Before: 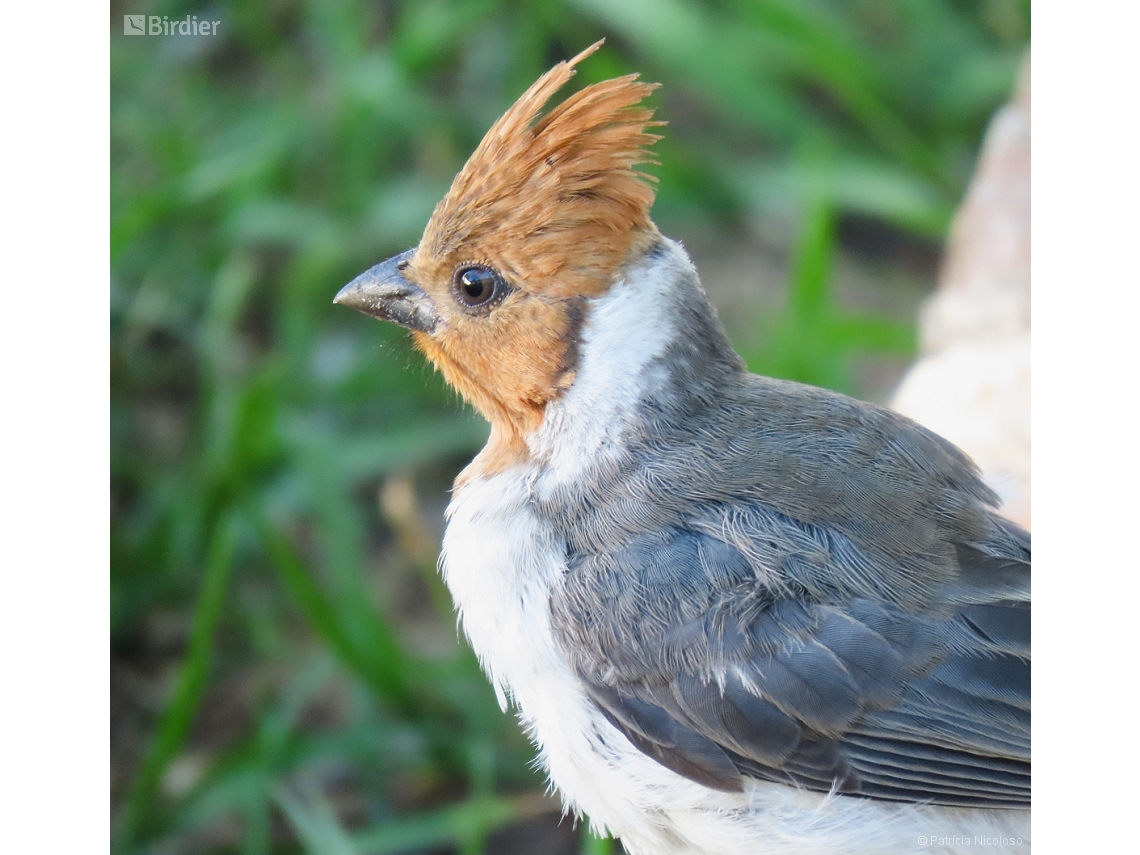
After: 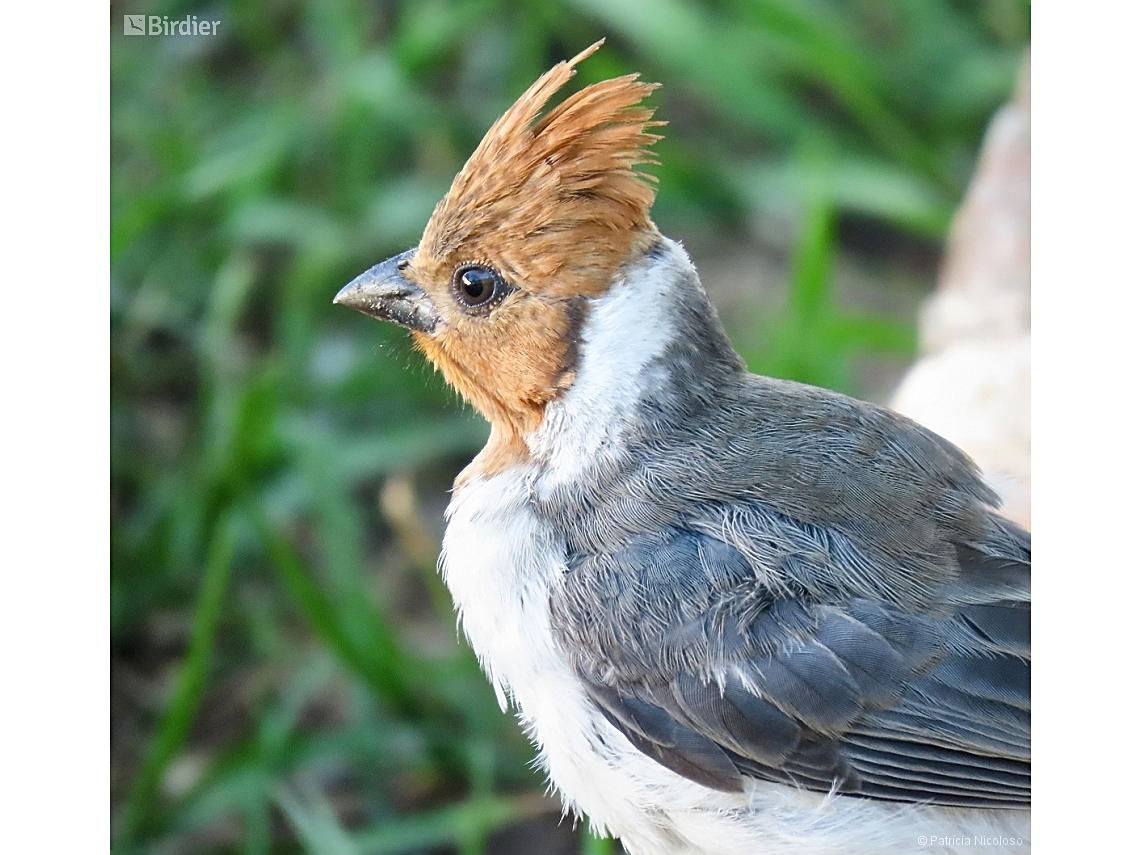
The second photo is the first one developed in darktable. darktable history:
local contrast: mode bilateral grid, contrast 19, coarseness 50, detail 139%, midtone range 0.2
sharpen: on, module defaults
